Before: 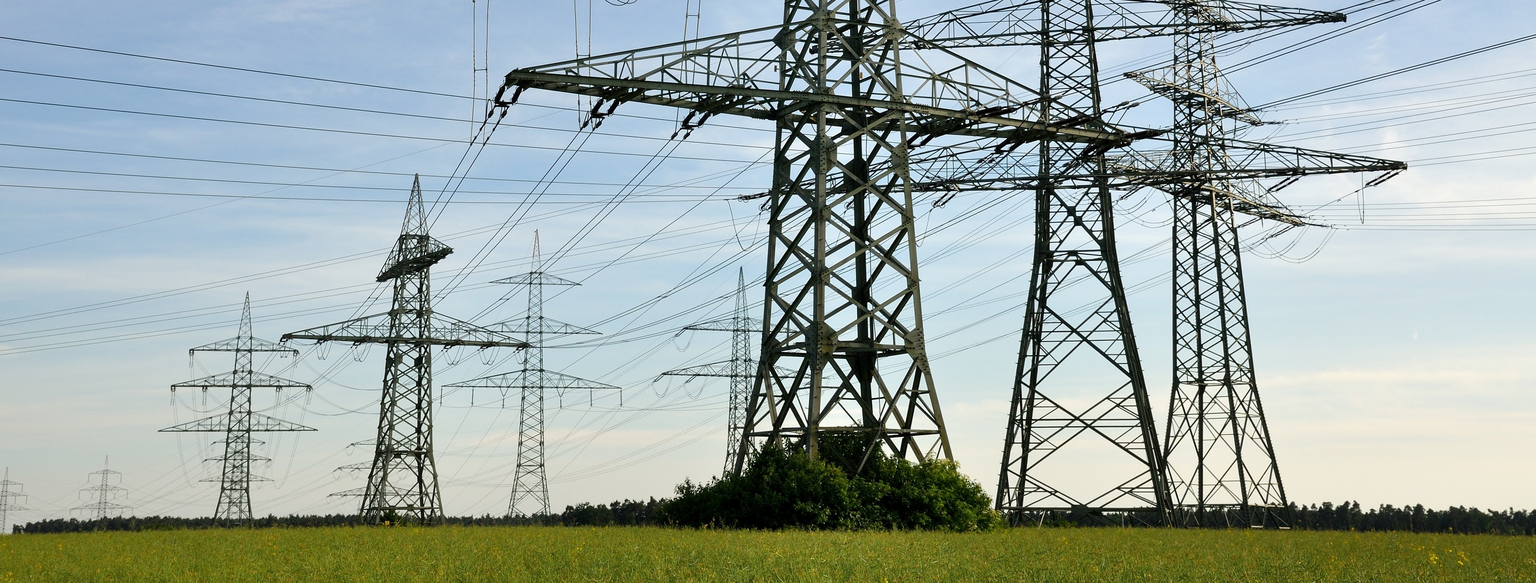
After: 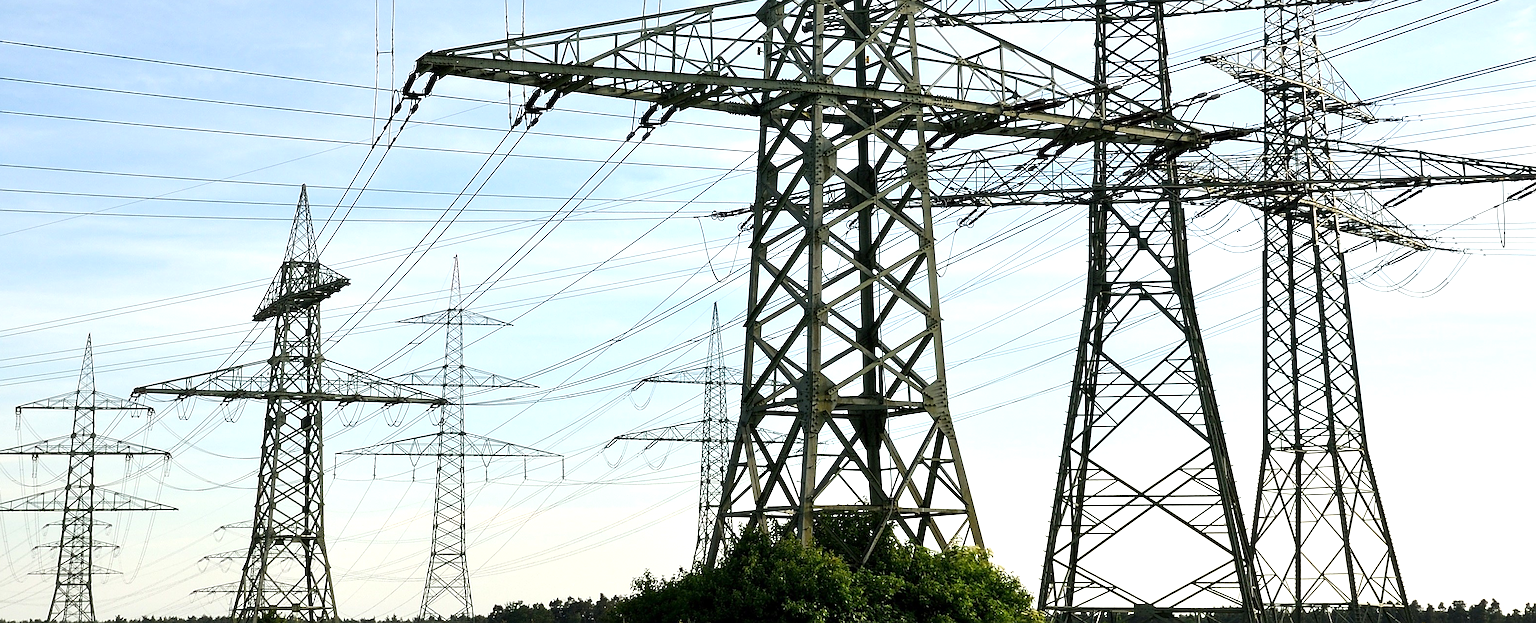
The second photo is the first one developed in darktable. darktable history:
crop: left 11.556%, top 4.959%, right 9.582%, bottom 10.664%
sharpen: on, module defaults
exposure: exposure 0.606 EV, compensate exposure bias true, compensate highlight preservation false
